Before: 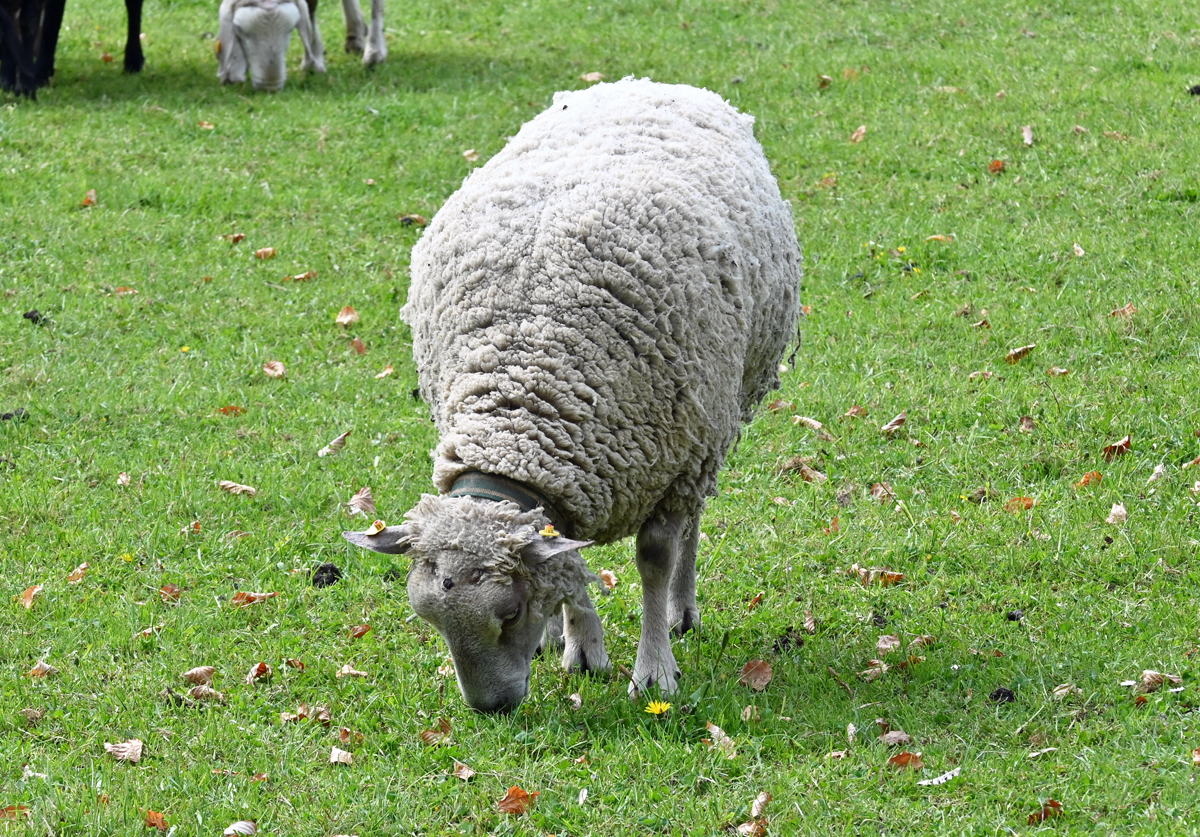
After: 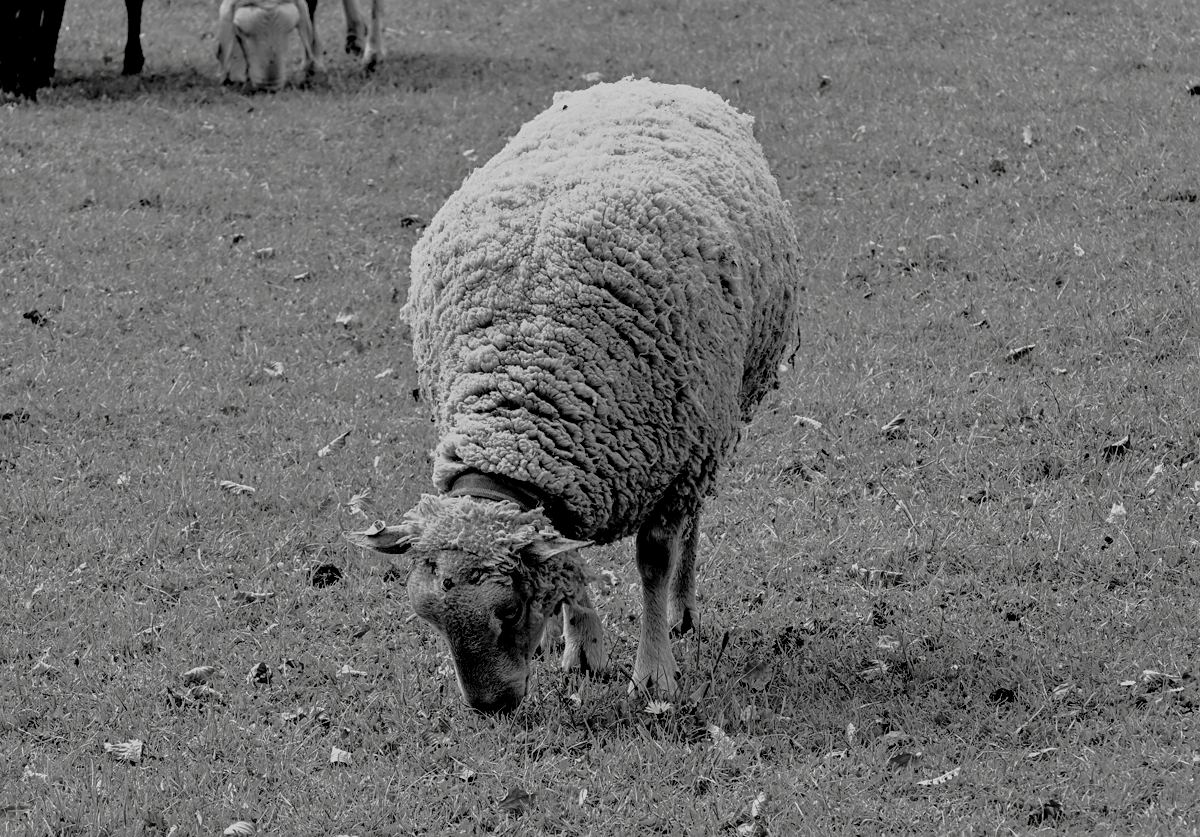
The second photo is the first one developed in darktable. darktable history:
filmic rgb: black relative exposure -7.35 EV, white relative exposure 5.06 EV, hardness 3.2
tone equalizer: -7 EV 0.143 EV, -6 EV 0.615 EV, -5 EV 1.19 EV, -4 EV 1.36 EV, -3 EV 1.18 EV, -2 EV 0.6 EV, -1 EV 0.149 EV, edges refinement/feathering 500, mask exposure compensation -1.57 EV, preserve details no
sharpen: amount 0.208
local contrast: detail 142%
contrast brightness saturation: contrast 0.024, brightness -0.981, saturation -0.991
exposure: black level correction 0, exposure 0.699 EV, compensate exposure bias true, compensate highlight preservation false
